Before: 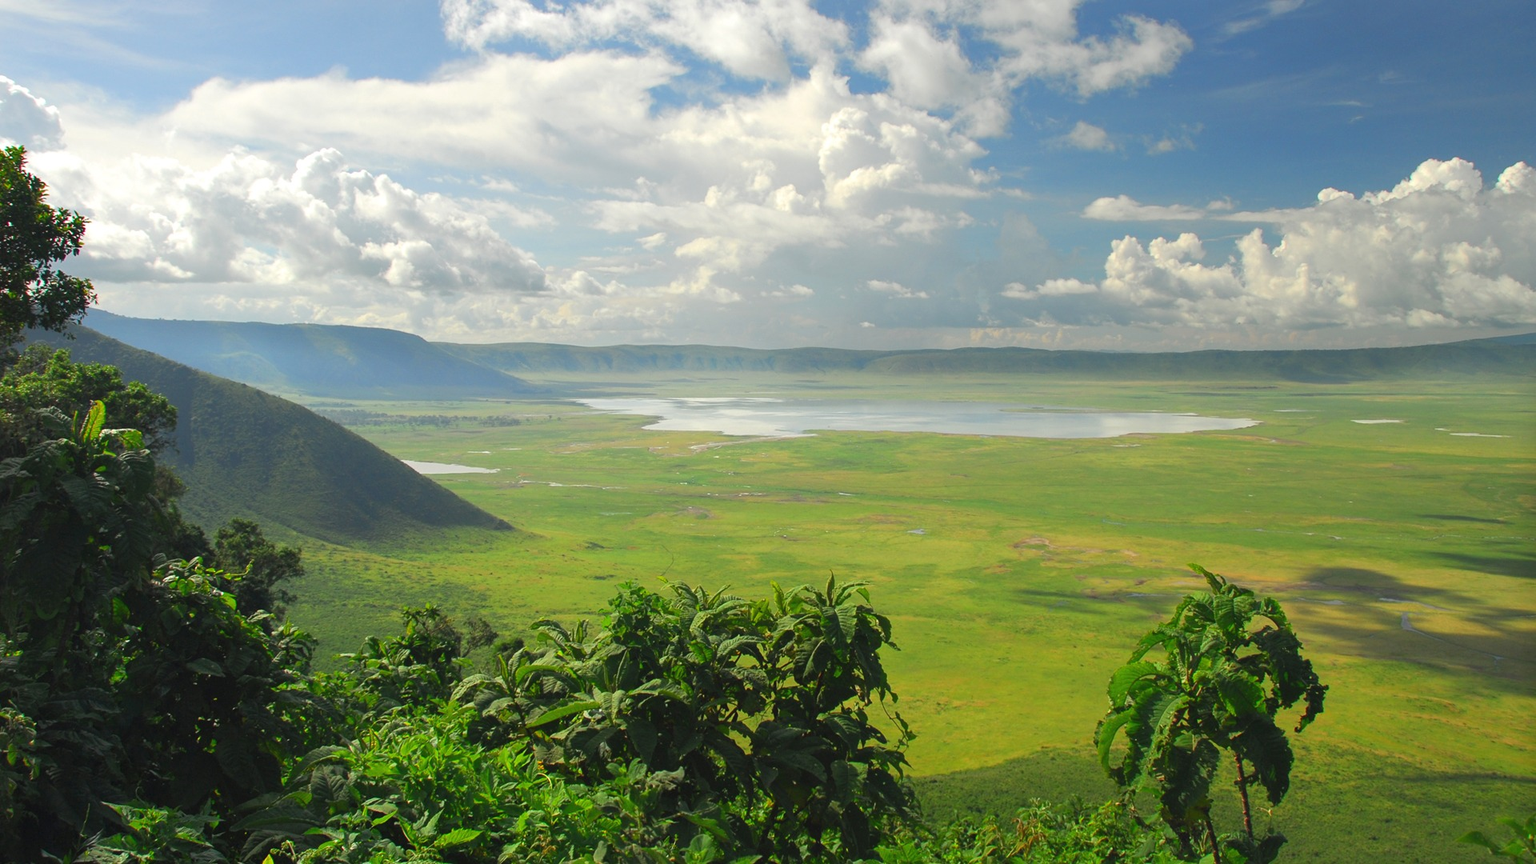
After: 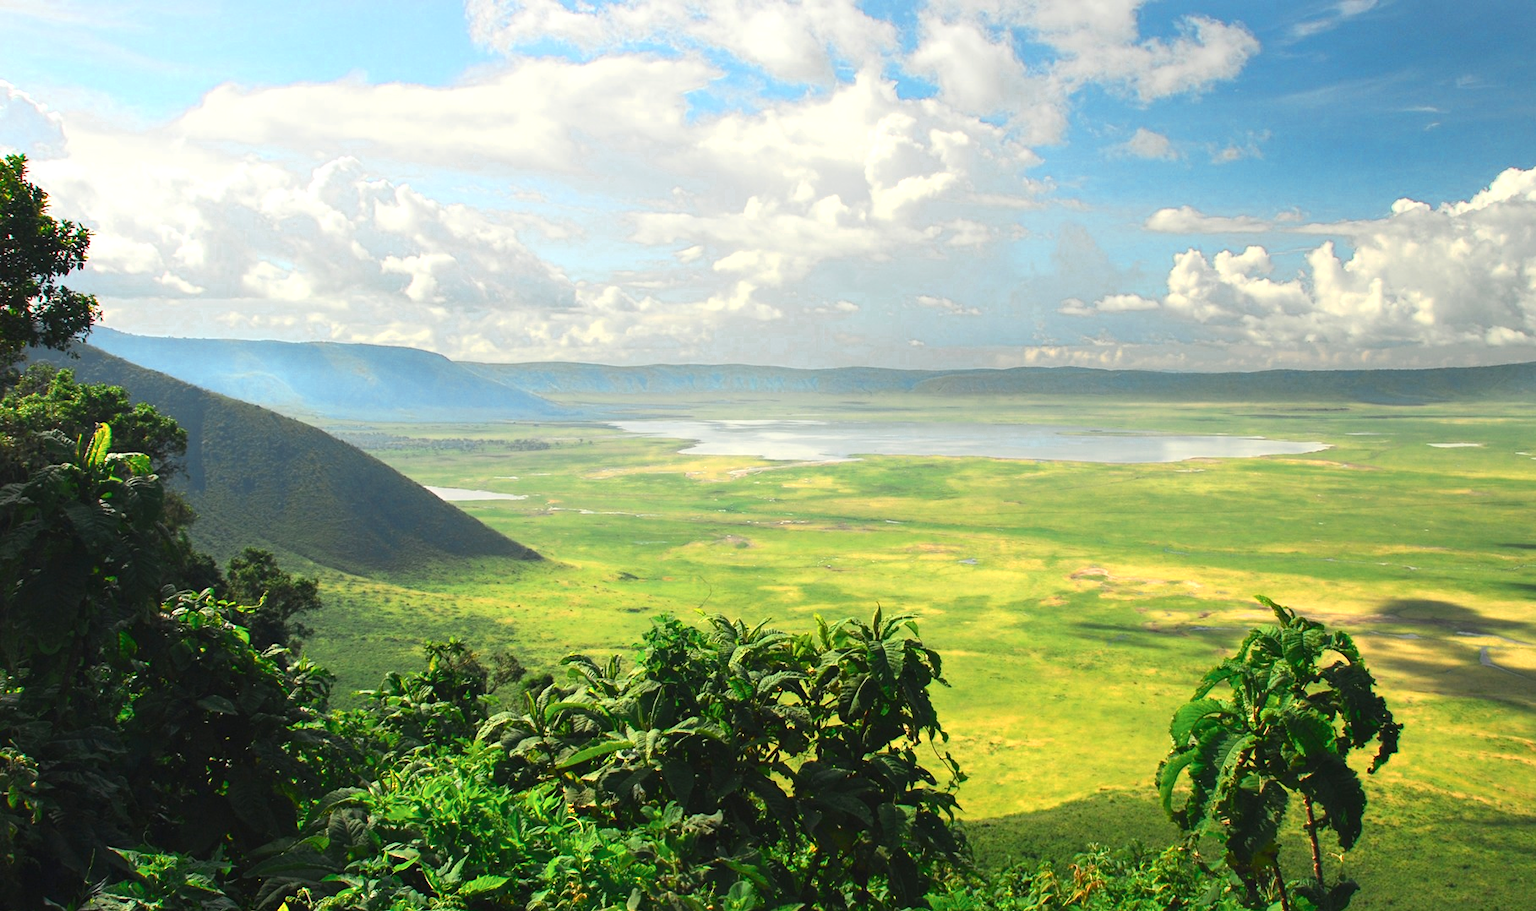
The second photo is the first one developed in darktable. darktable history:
crop and rotate: left 0%, right 5.272%
color zones: curves: ch0 [(0.018, 0.548) (0.197, 0.654) (0.425, 0.447) (0.605, 0.658) (0.732, 0.579)]; ch1 [(0.105, 0.531) (0.224, 0.531) (0.386, 0.39) (0.618, 0.456) (0.732, 0.456) (0.956, 0.421)]; ch2 [(0.039, 0.583) (0.215, 0.465) (0.399, 0.544) (0.465, 0.548) (0.614, 0.447) (0.724, 0.43) (0.882, 0.623) (0.956, 0.632)]
contrast brightness saturation: contrast 0.228, brightness 0.097, saturation 0.29
